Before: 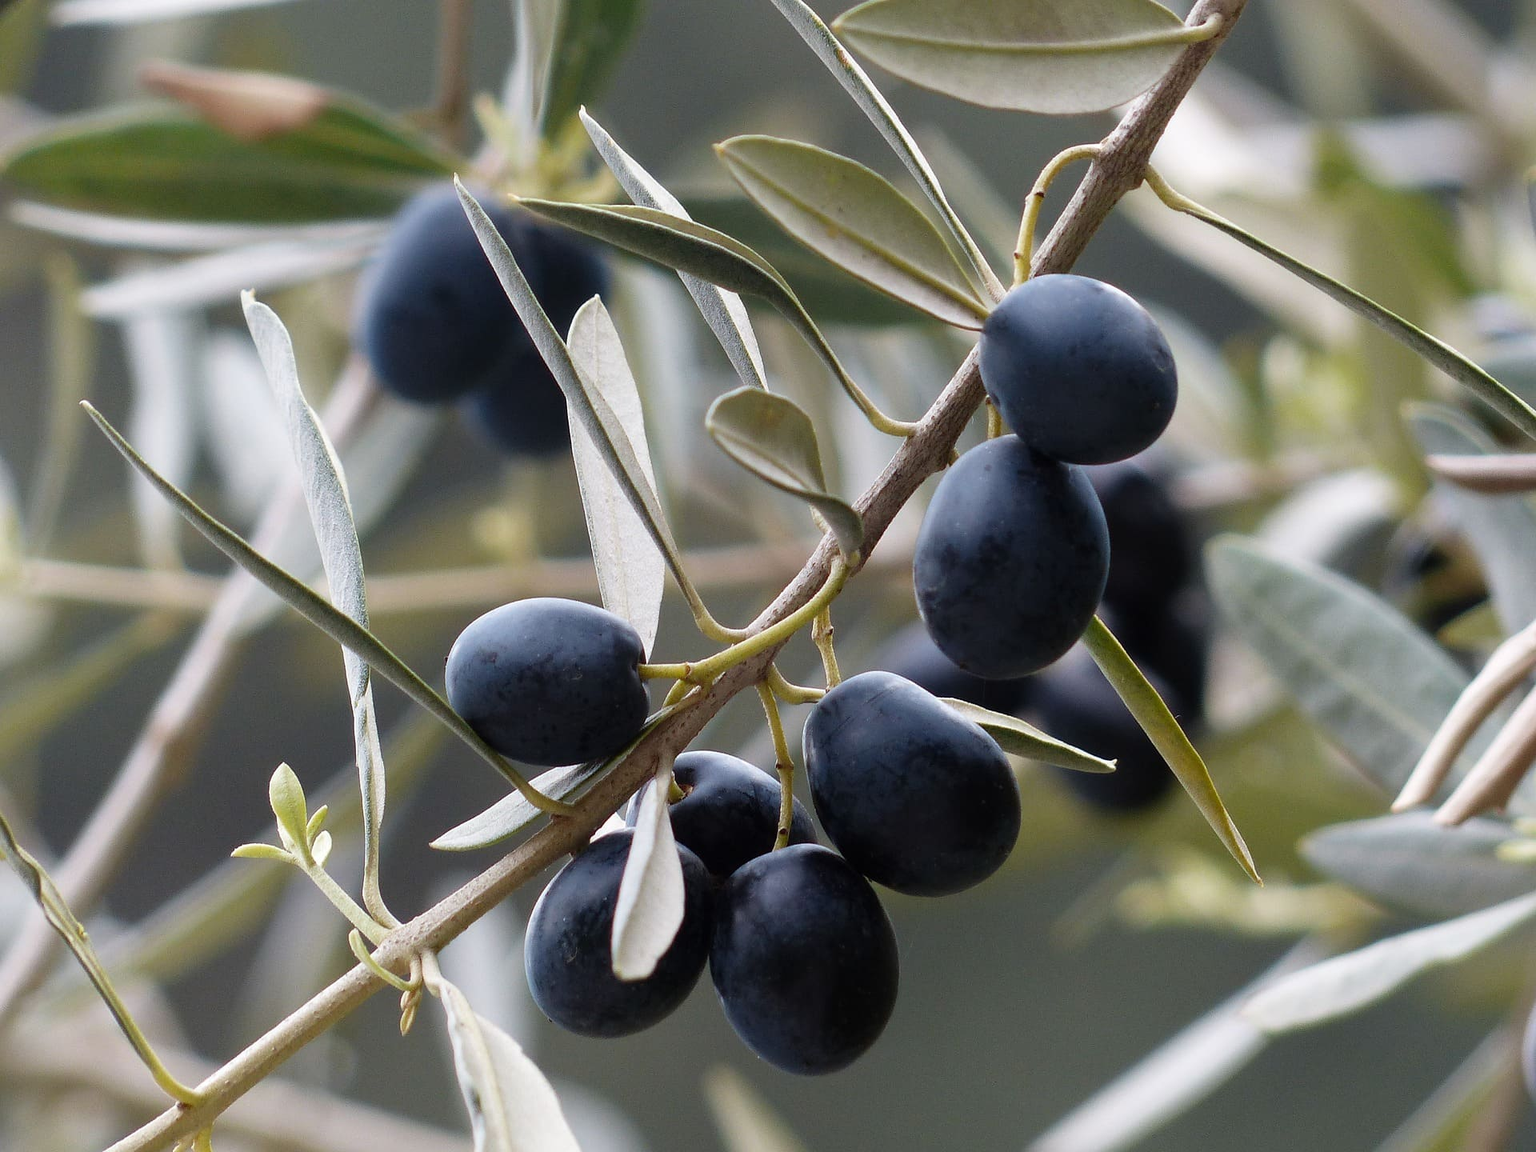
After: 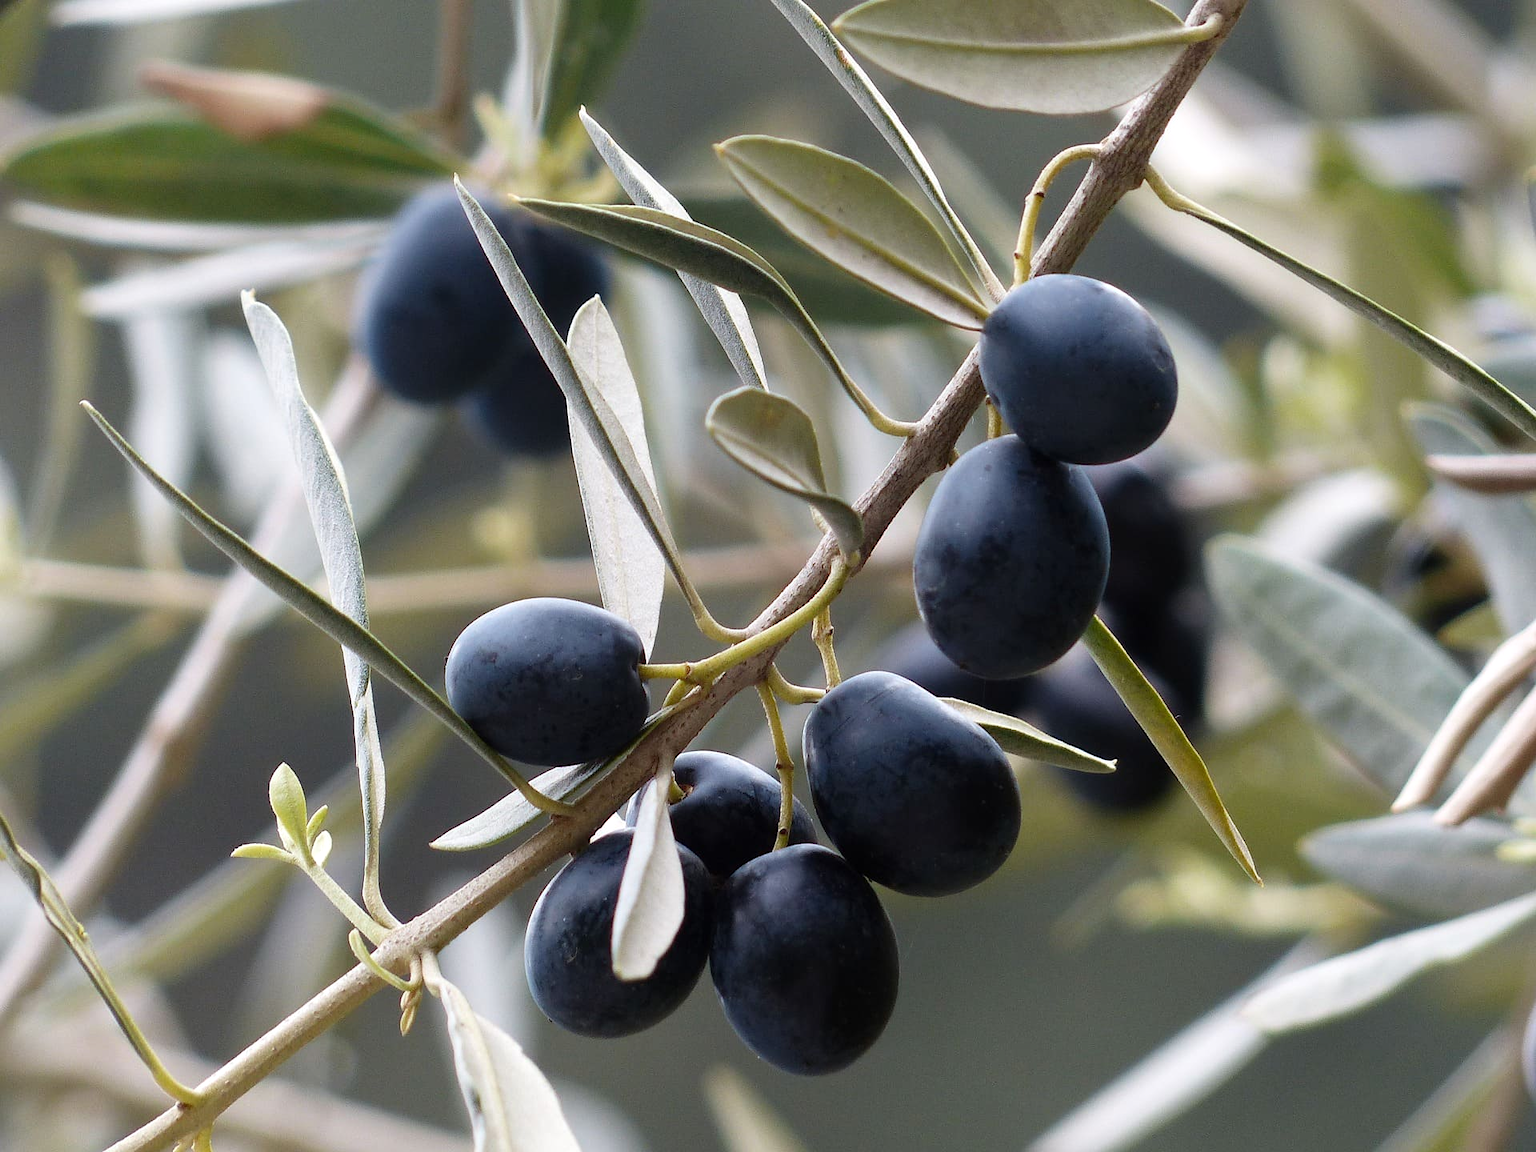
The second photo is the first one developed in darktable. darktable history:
contrast brightness saturation: contrast 0.07
exposure: exposure 0.127 EV, compensate highlight preservation false
